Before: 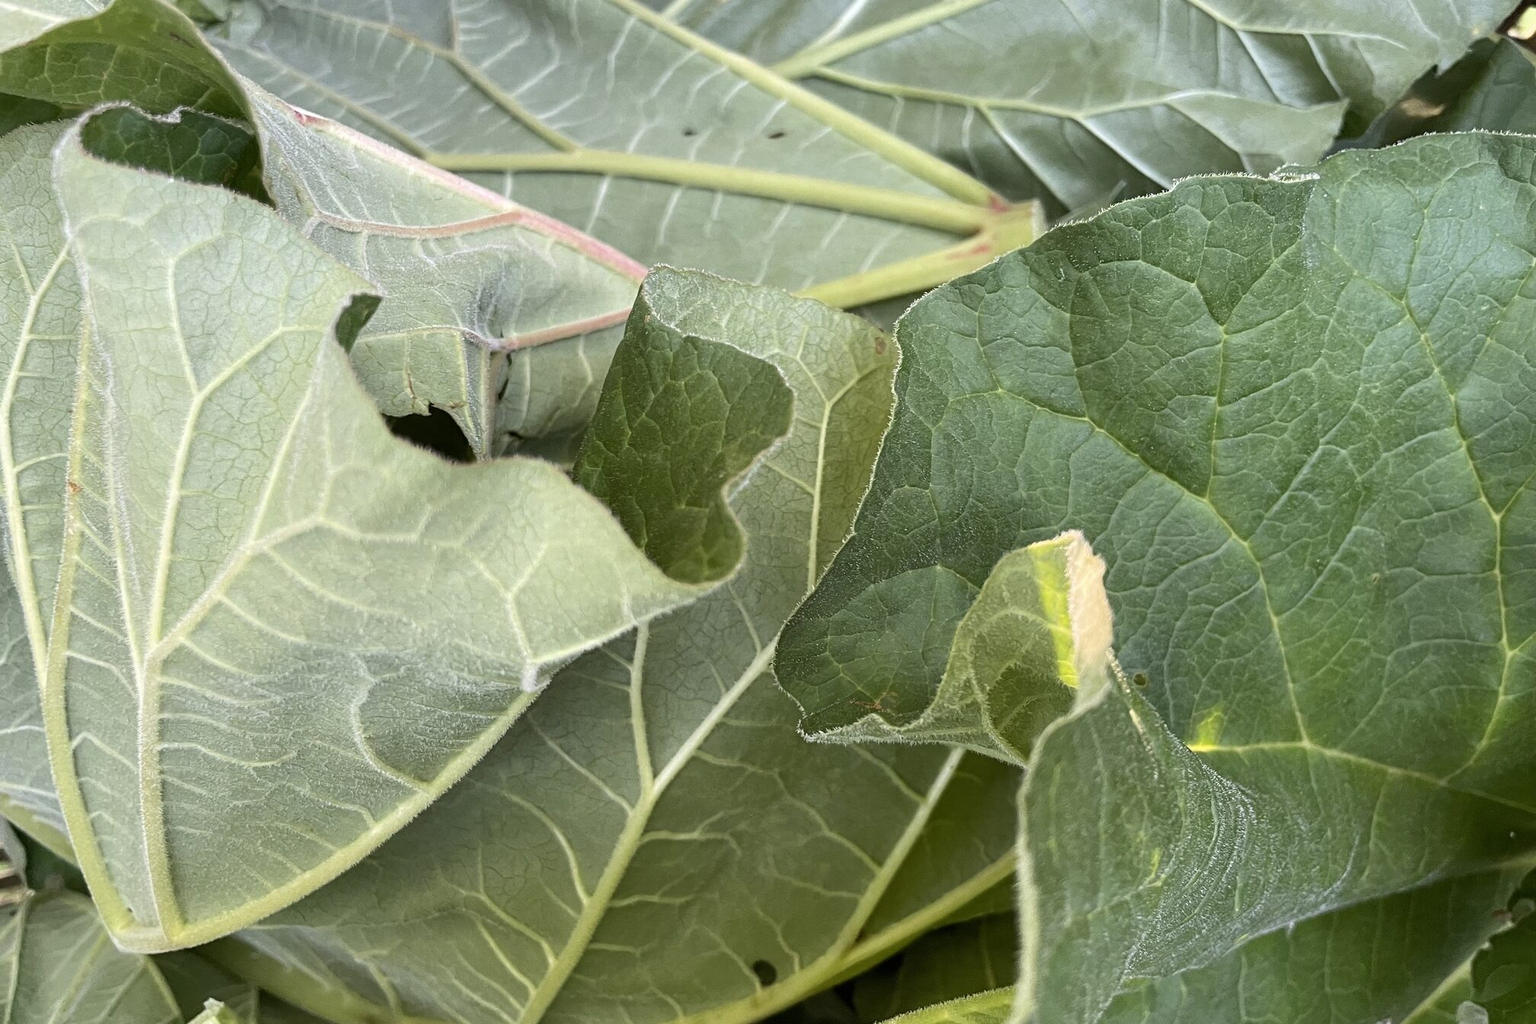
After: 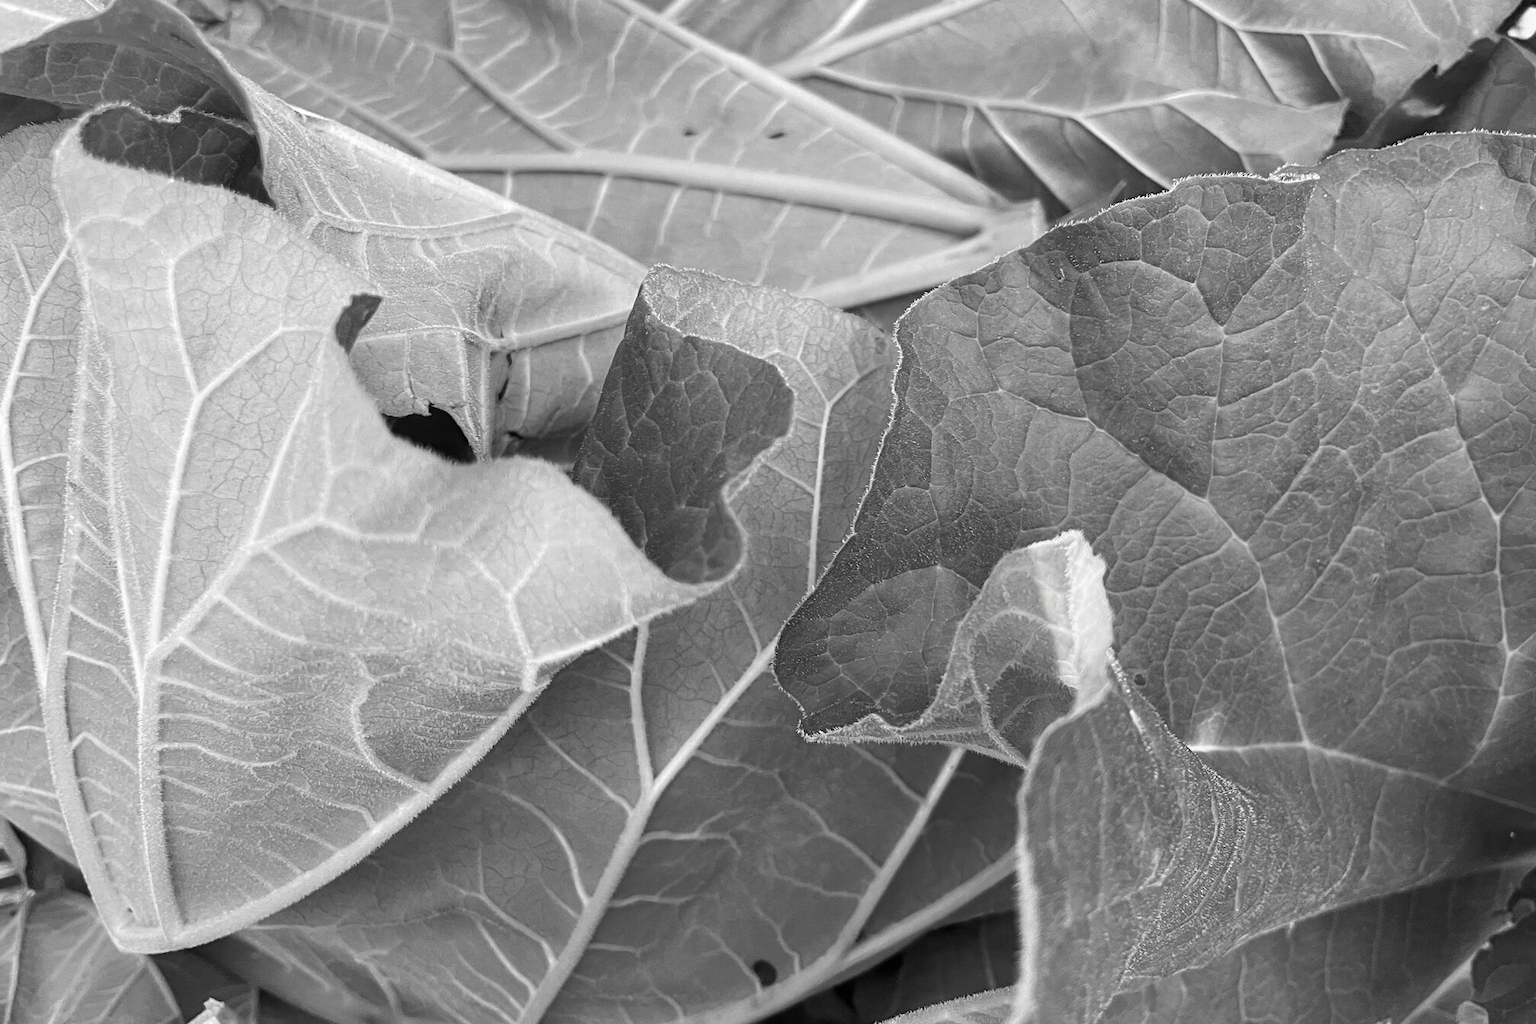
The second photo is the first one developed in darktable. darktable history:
contrast brightness saturation: saturation -0.995
